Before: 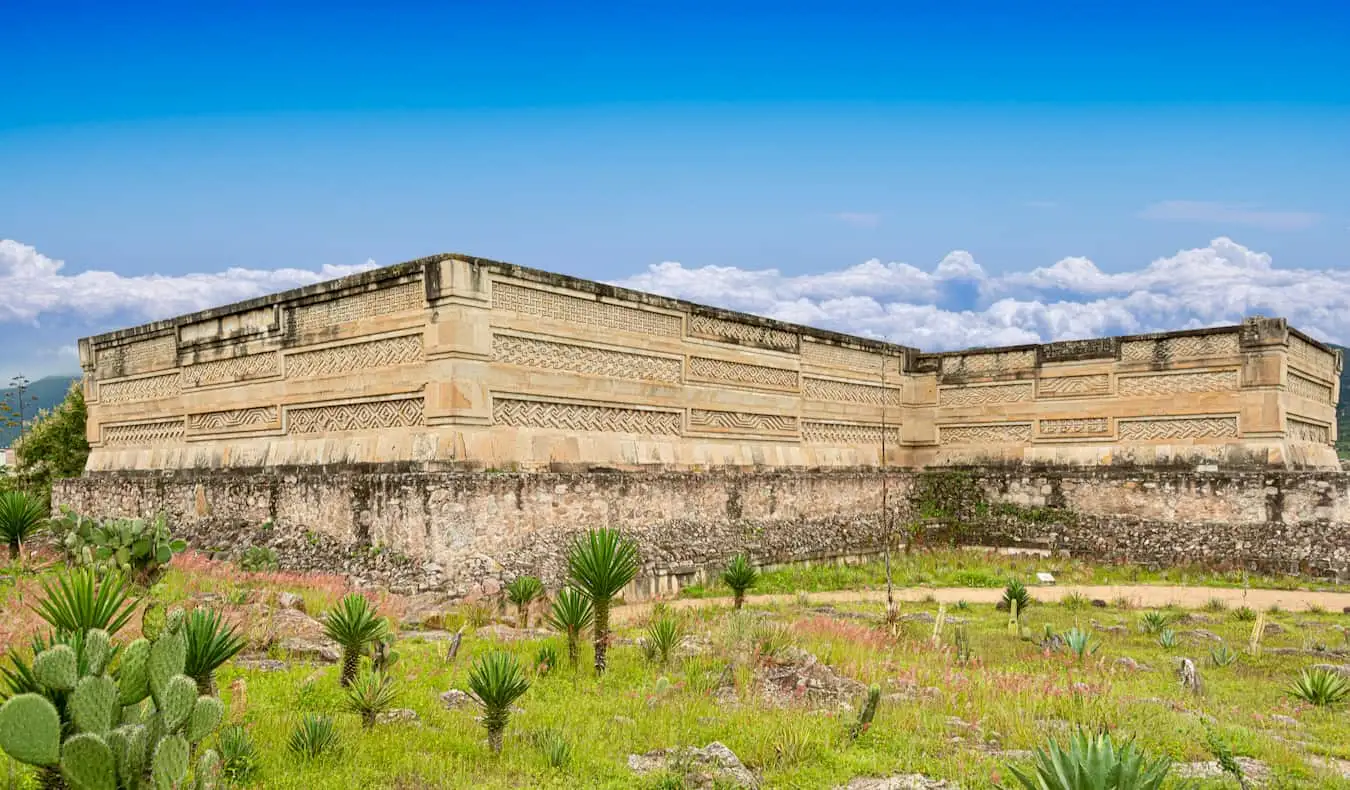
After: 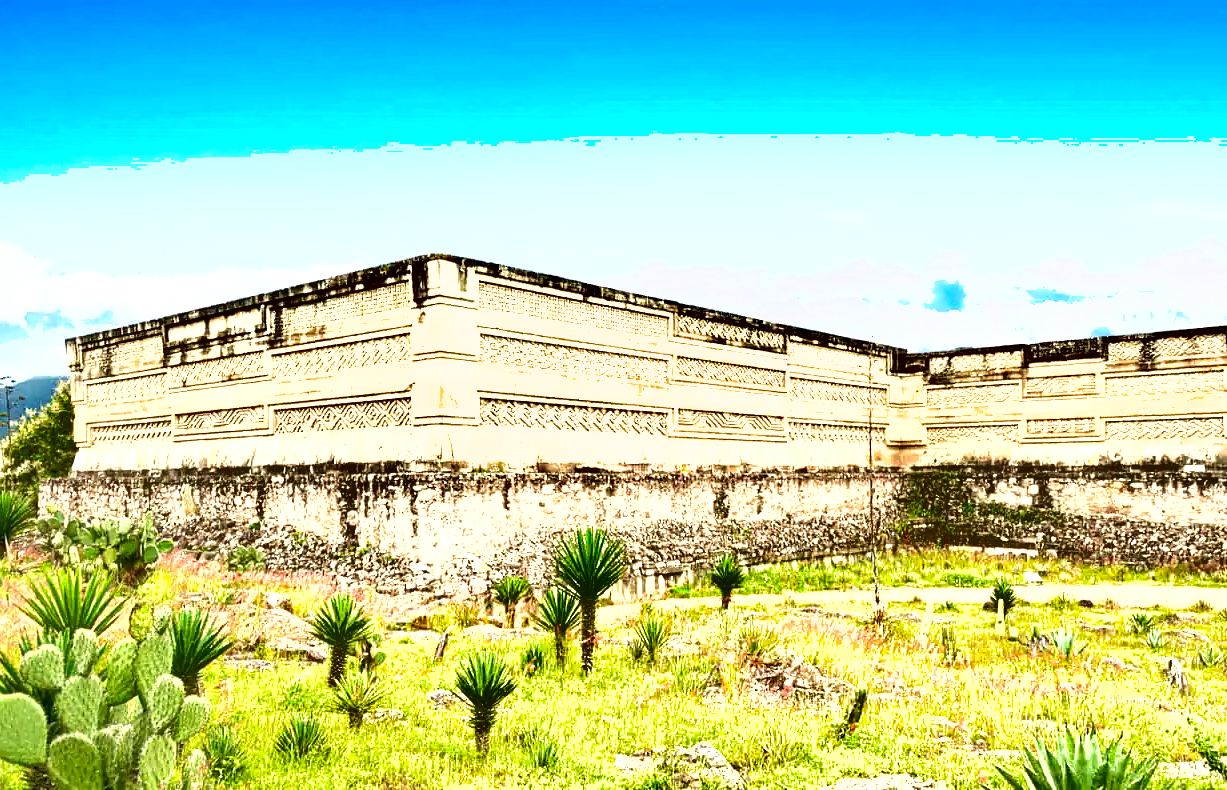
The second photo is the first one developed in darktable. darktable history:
crop and rotate: left 1.069%, right 8.005%
exposure: black level correction 0, exposure 1.445 EV, compensate highlight preservation false
shadows and highlights: soften with gaussian
